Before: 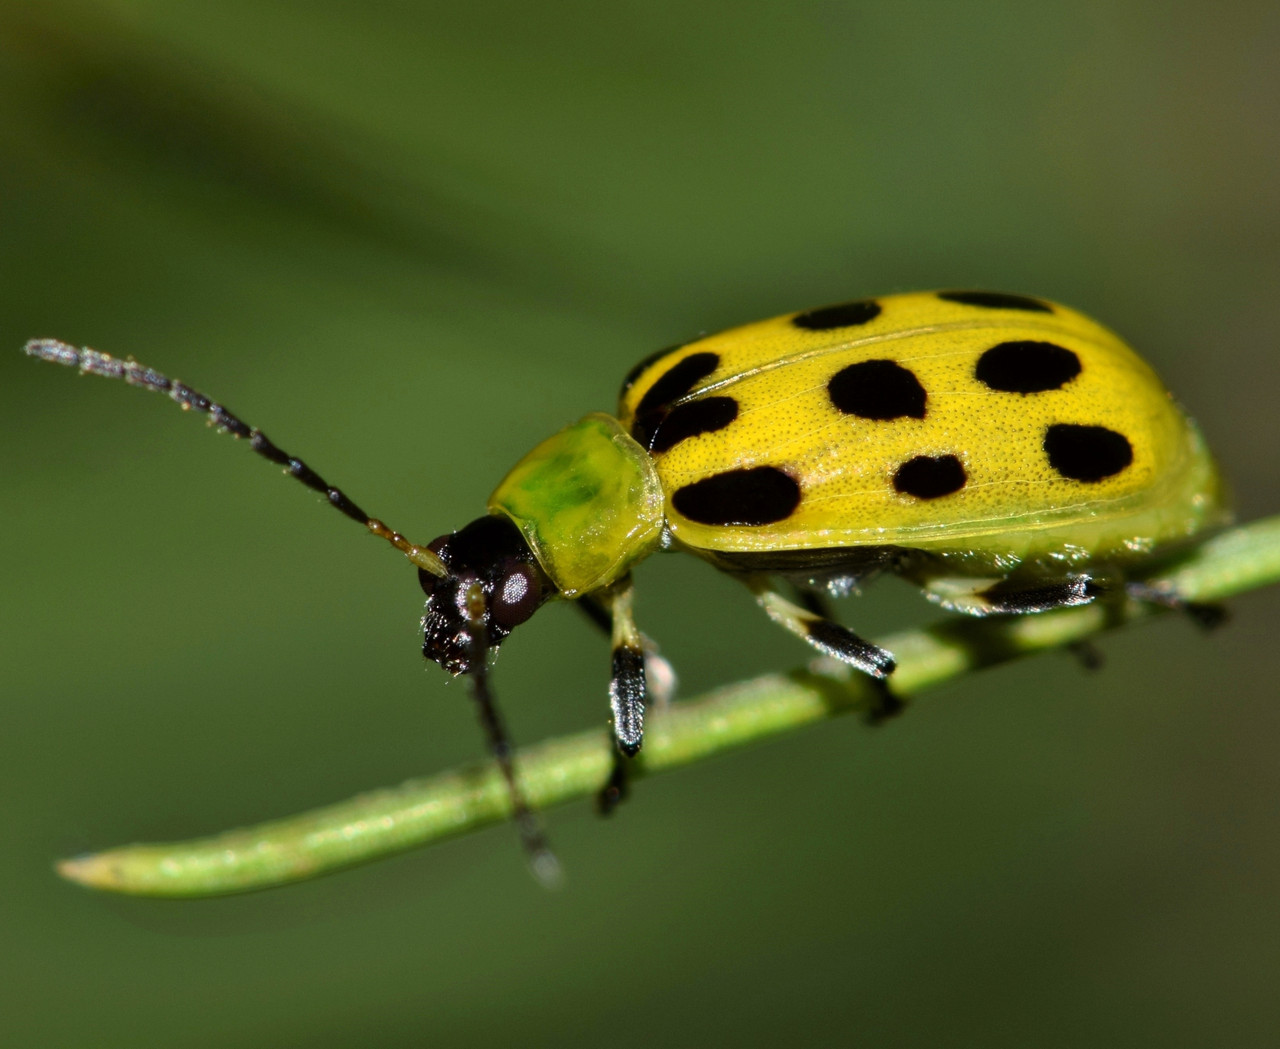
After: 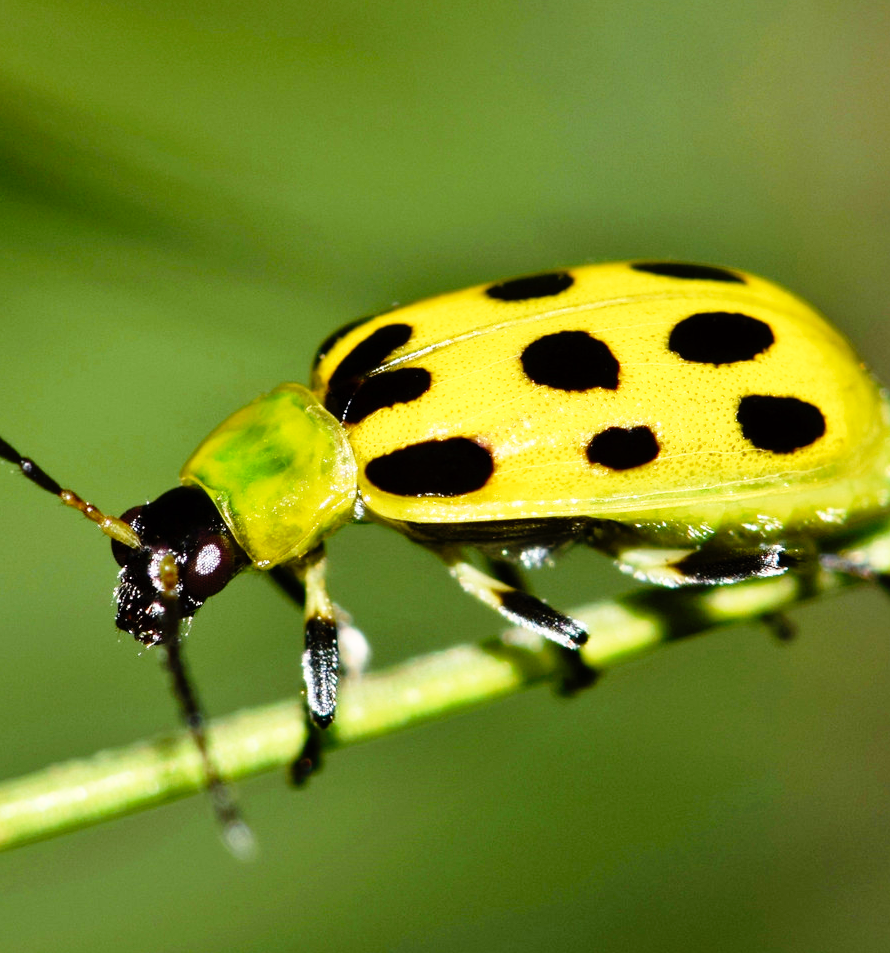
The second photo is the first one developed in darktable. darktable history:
crop and rotate: left 24.034%, top 2.838%, right 6.406%, bottom 6.299%
base curve: curves: ch0 [(0, 0) (0.012, 0.01) (0.073, 0.168) (0.31, 0.711) (0.645, 0.957) (1, 1)], preserve colors none
